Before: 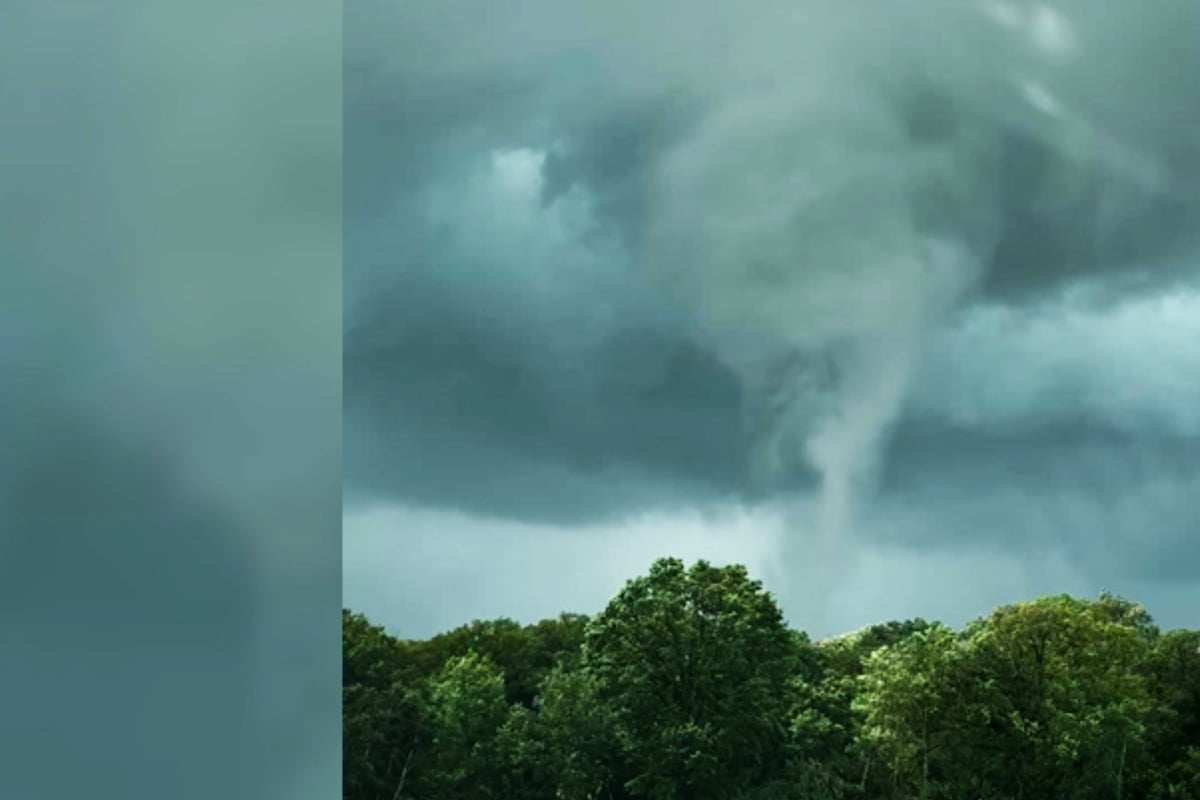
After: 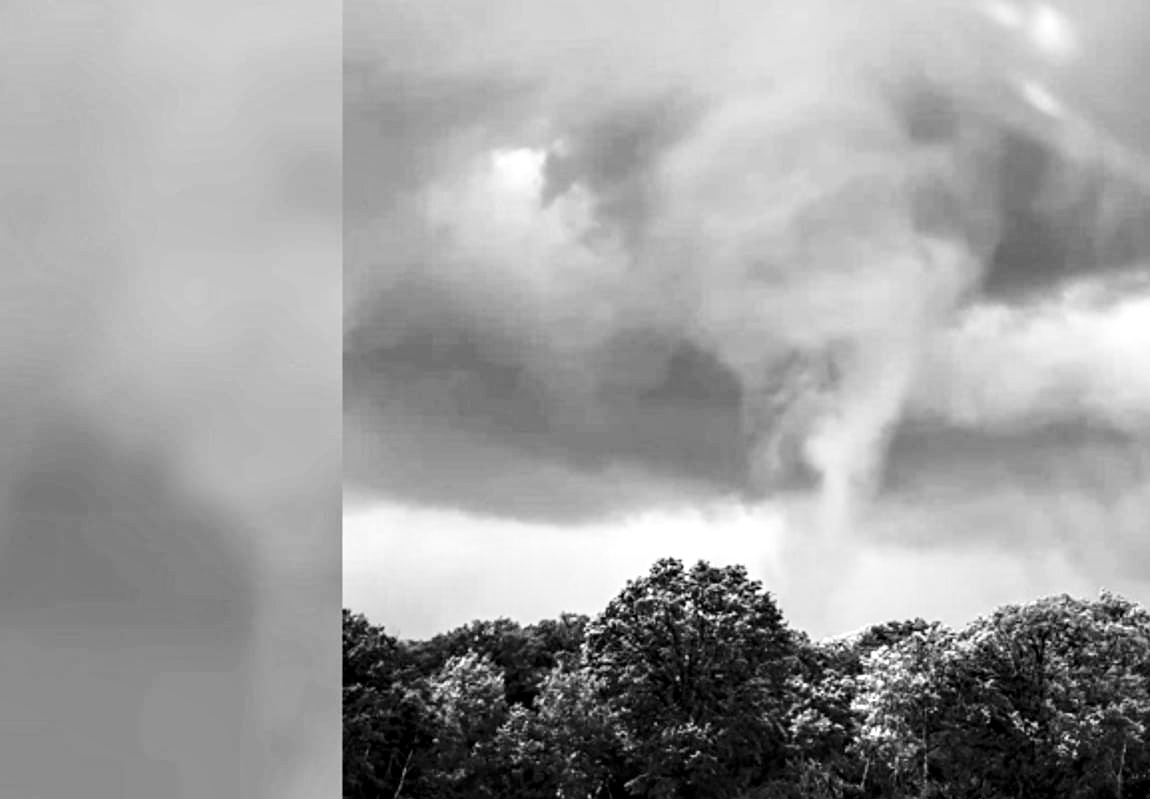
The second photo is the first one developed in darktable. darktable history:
local contrast: highlights 60%, shadows 60%, detail 160%
crop: right 4.126%, bottom 0.031%
sharpen: amount 0.2
white balance: red 0.766, blue 1.537
base curve: curves: ch0 [(0, 0) (0.028, 0.03) (0.121, 0.232) (0.46, 0.748) (0.859, 0.968) (1, 1)], preserve colors none
contrast brightness saturation: saturation -1
